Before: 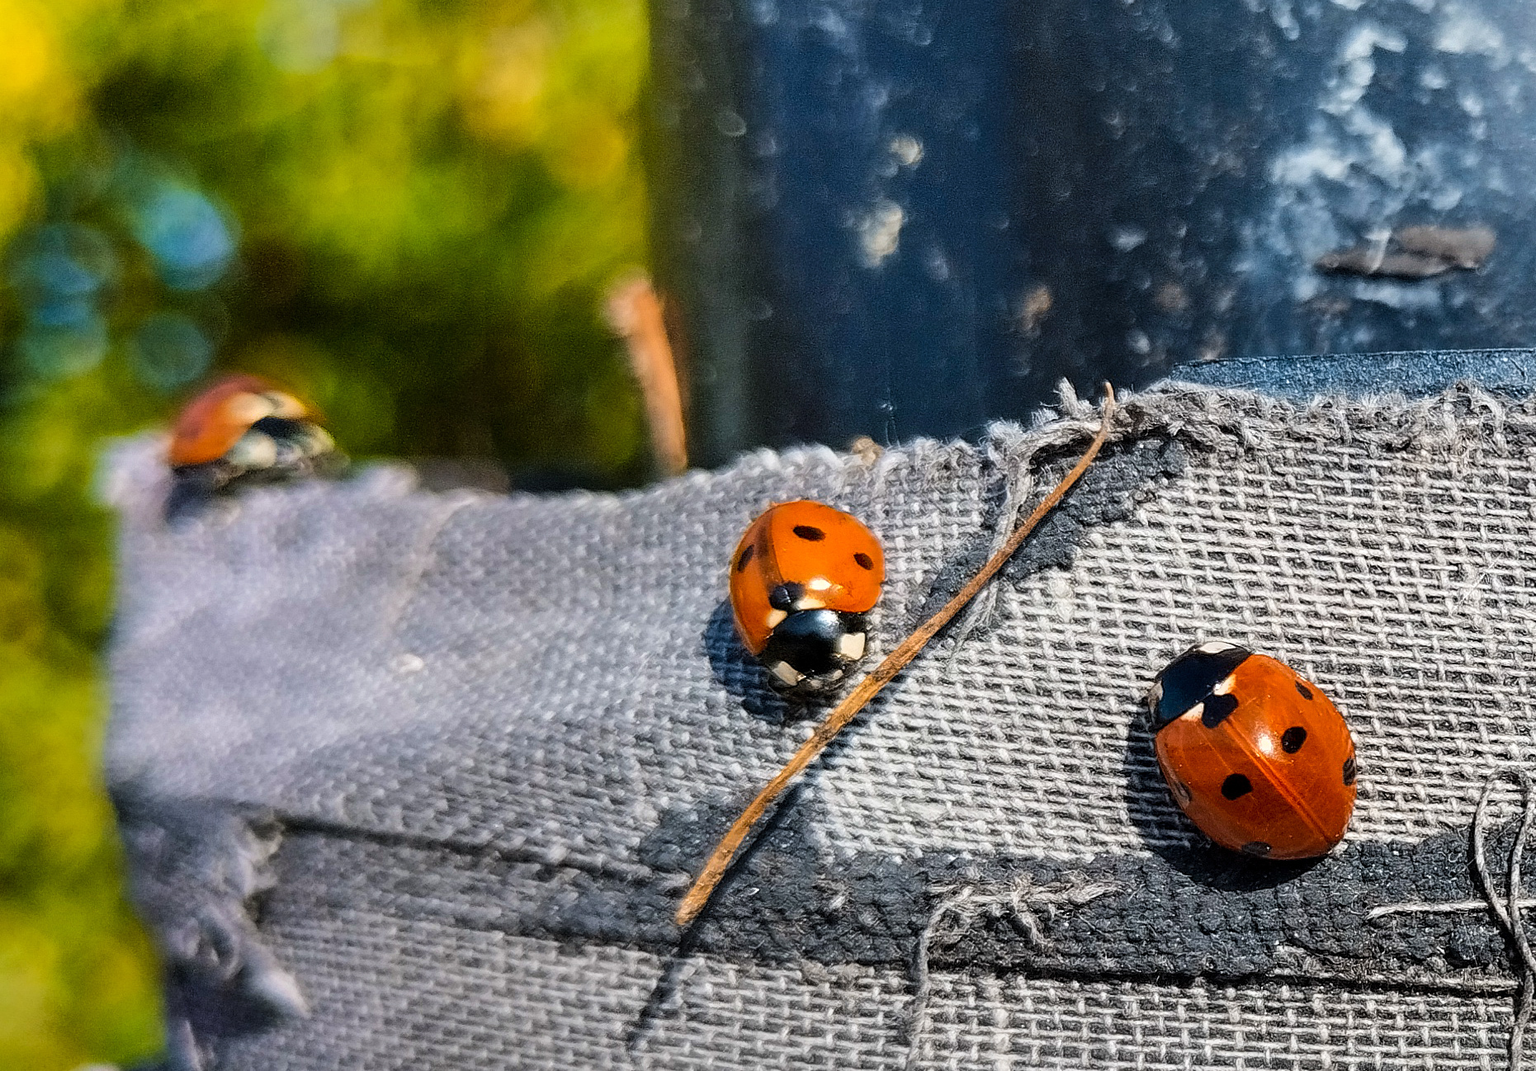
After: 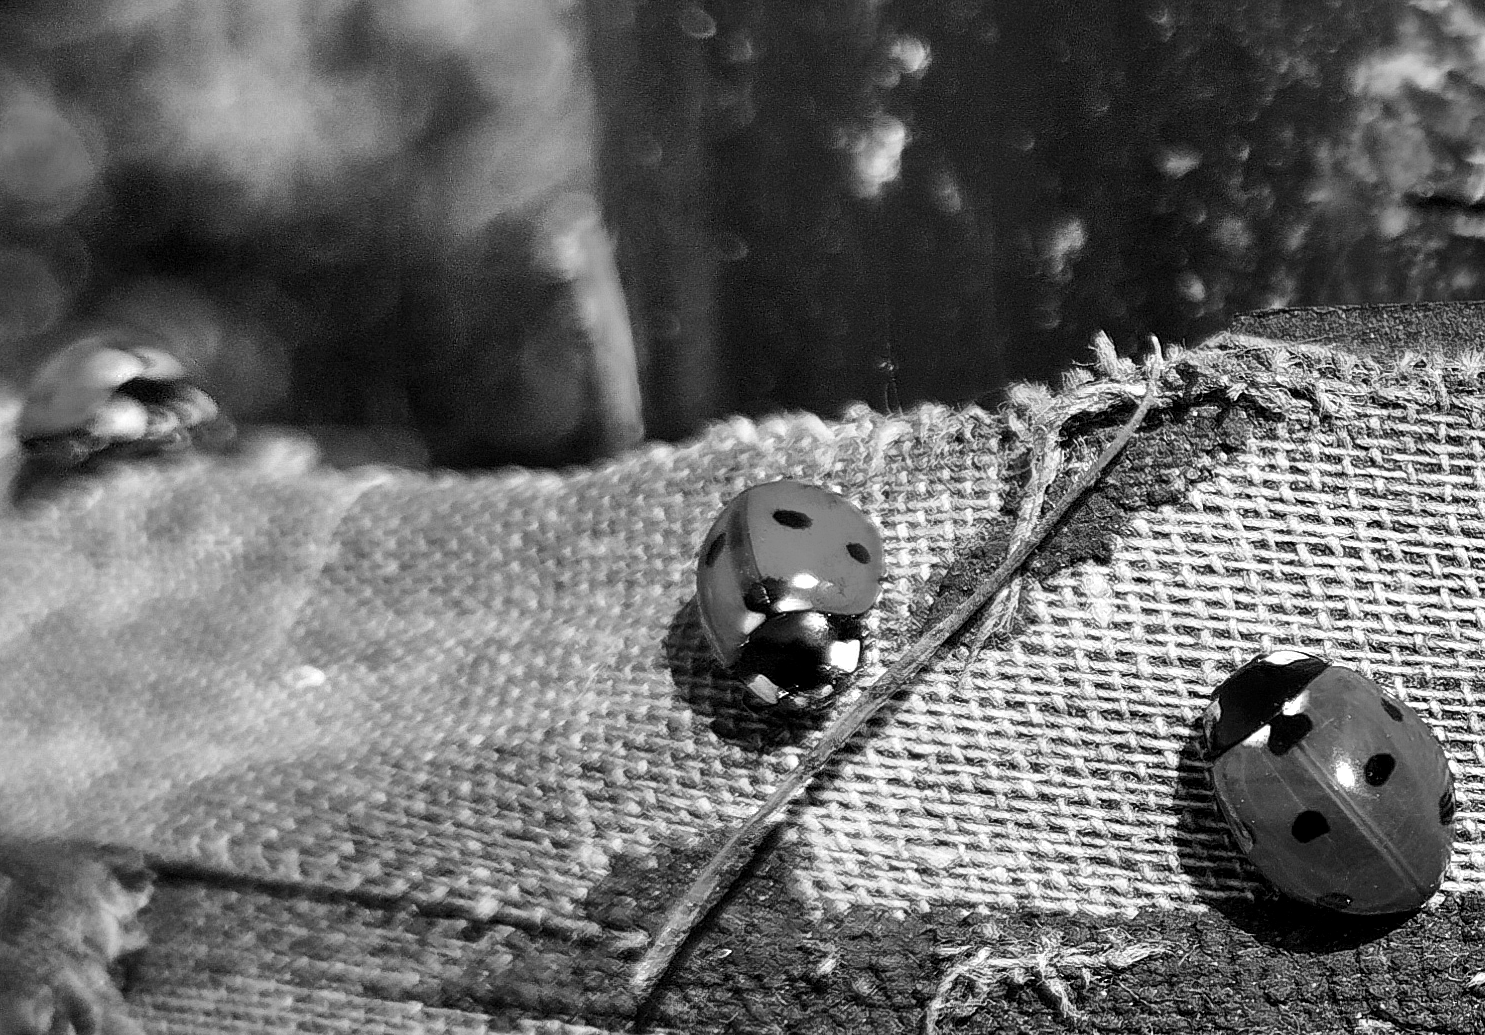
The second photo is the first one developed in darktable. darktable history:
shadows and highlights: shadows 32.56, highlights -47.43, compress 49.56%, soften with gaussian
crop and rotate: left 10.108%, top 9.79%, right 10.048%, bottom 10.422%
color correction: highlights a* 15.11, highlights b* -25.37
color zones: curves: ch0 [(0.002, 0.593) (0.143, 0.417) (0.285, 0.541) (0.455, 0.289) (0.608, 0.327) (0.727, 0.283) (0.869, 0.571) (1, 0.603)]; ch1 [(0, 0) (0.143, 0) (0.286, 0) (0.429, 0) (0.571, 0) (0.714, 0) (0.857, 0)]
base curve: curves: ch0 [(0, 0) (0.303, 0.277) (1, 1)], preserve colors none
local contrast: mode bilateral grid, contrast 21, coarseness 51, detail 119%, midtone range 0.2
contrast brightness saturation: contrast 0.138
